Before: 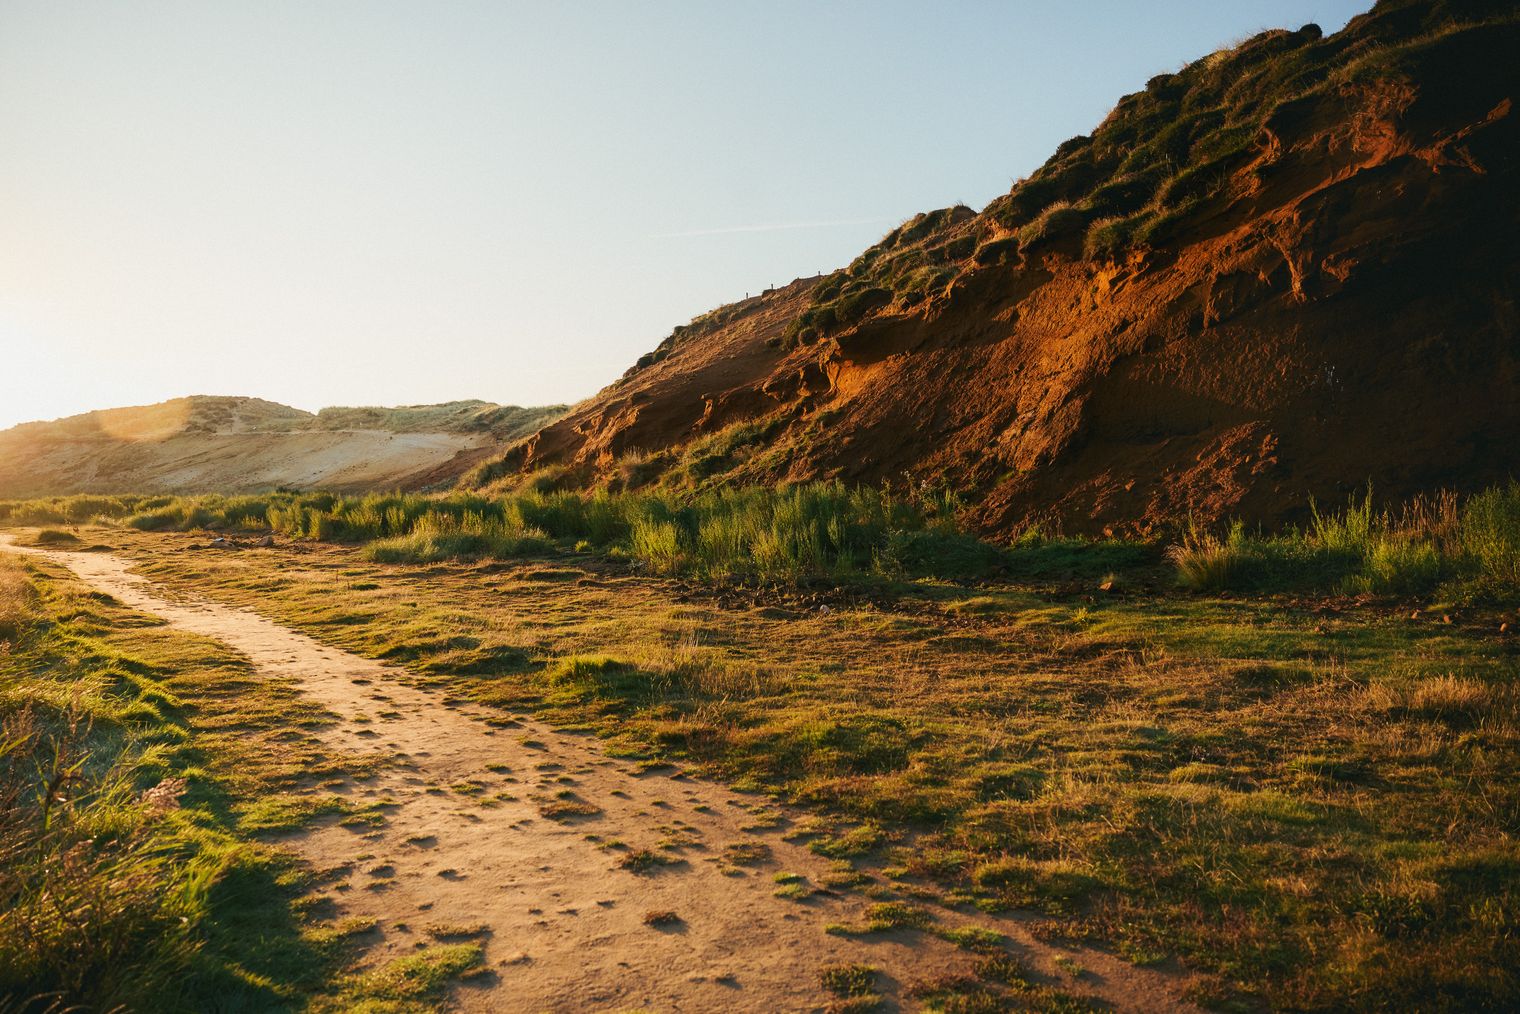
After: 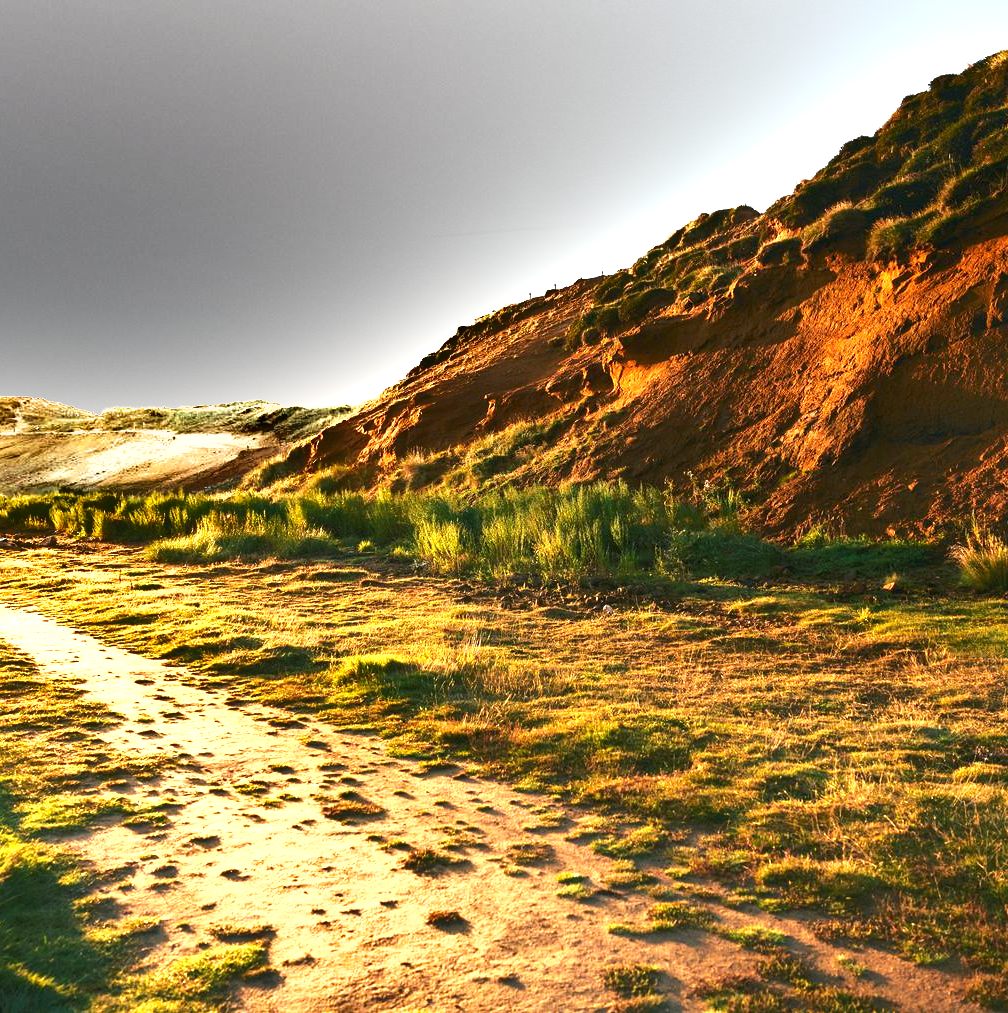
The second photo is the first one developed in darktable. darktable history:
exposure: black level correction 0.001, exposure 1.657 EV, compensate highlight preservation false
crop and rotate: left 14.303%, right 19.338%
tone curve: curves: ch0 [(0, 0) (0.003, 0.002) (0.011, 0.009) (0.025, 0.02) (0.044, 0.035) (0.069, 0.055) (0.1, 0.08) (0.136, 0.109) (0.177, 0.142) (0.224, 0.179) (0.277, 0.222) (0.335, 0.268) (0.399, 0.329) (0.468, 0.409) (0.543, 0.495) (0.623, 0.579) (0.709, 0.669) (0.801, 0.767) (0.898, 0.885) (1, 1)], color space Lab, independent channels, preserve colors none
shadows and highlights: shadows 4.93, soften with gaussian
